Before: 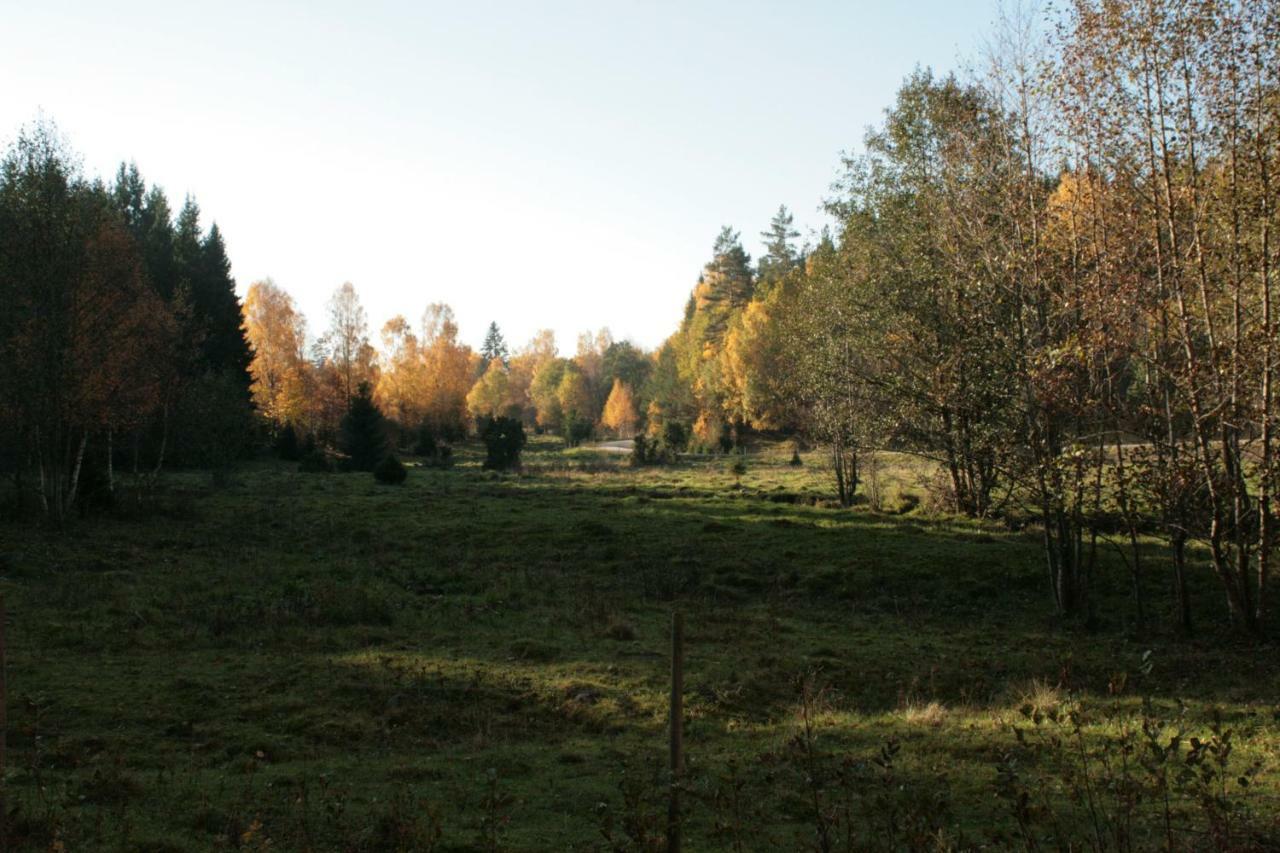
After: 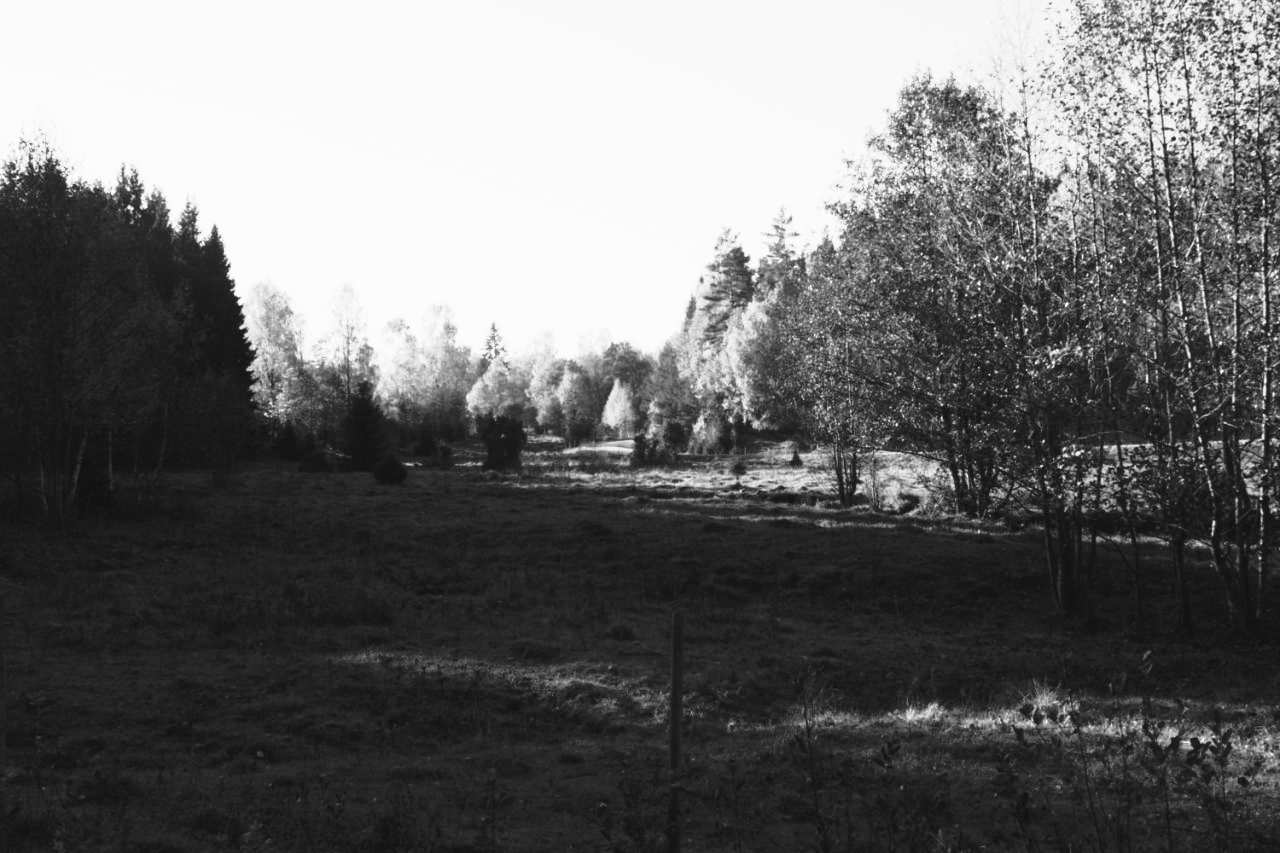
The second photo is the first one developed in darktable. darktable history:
tone curve: curves: ch0 [(0, 0) (0.118, 0.034) (0.182, 0.124) (0.265, 0.214) (0.504, 0.508) (0.783, 0.825) (1, 1)], color space Lab, linked channels, preserve colors none
exposure: black level correction -0.015, exposure -0.5 EV, compensate highlight preservation false
contrast brightness saturation: contrast 0.53, brightness 0.47, saturation -1
